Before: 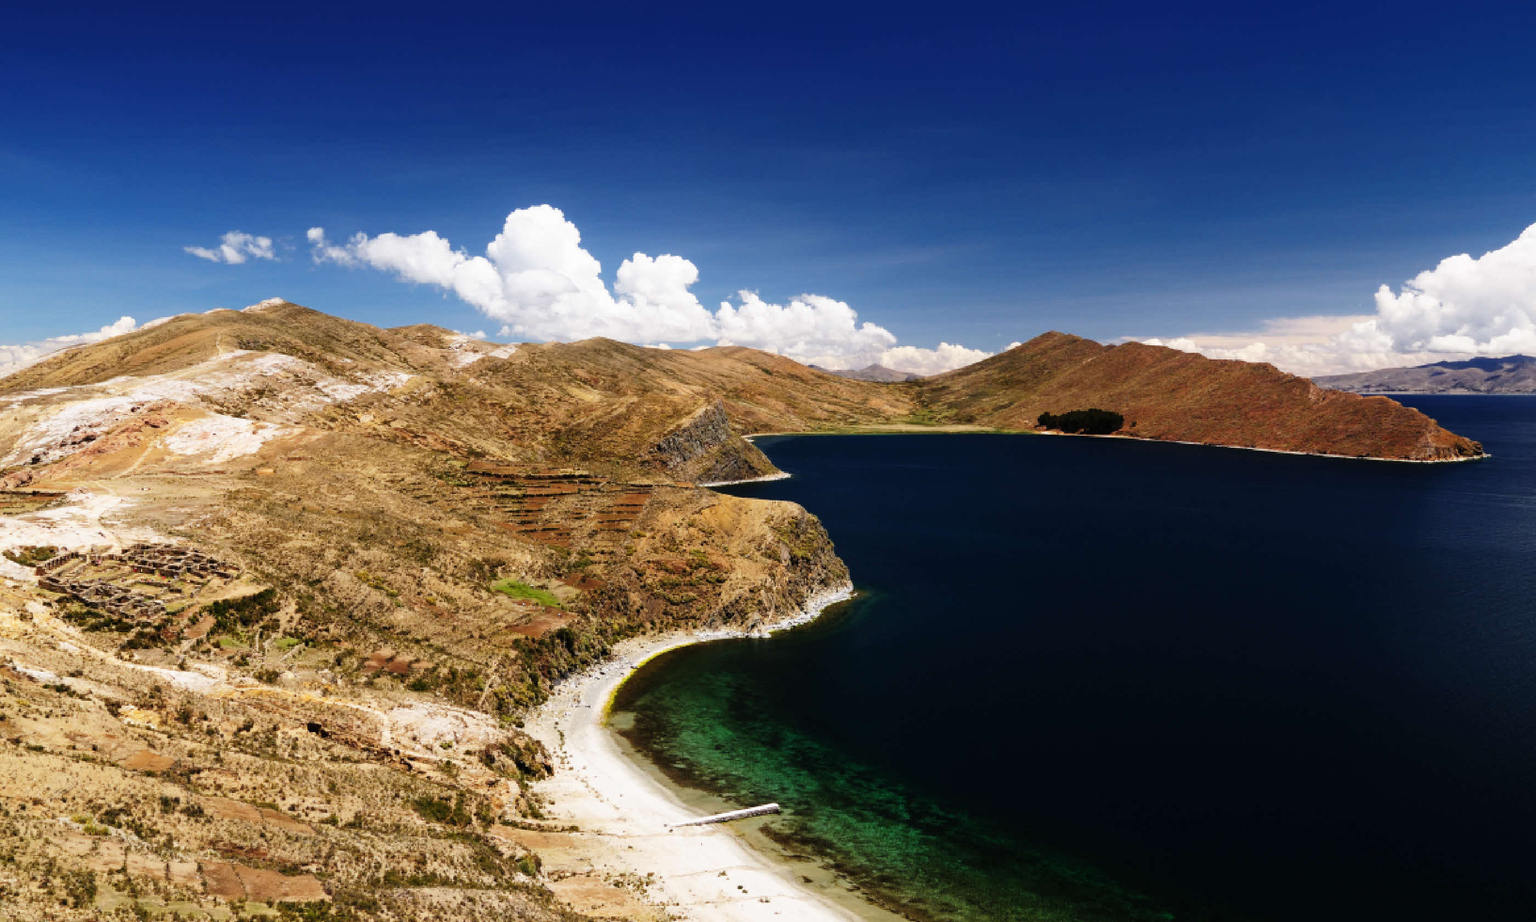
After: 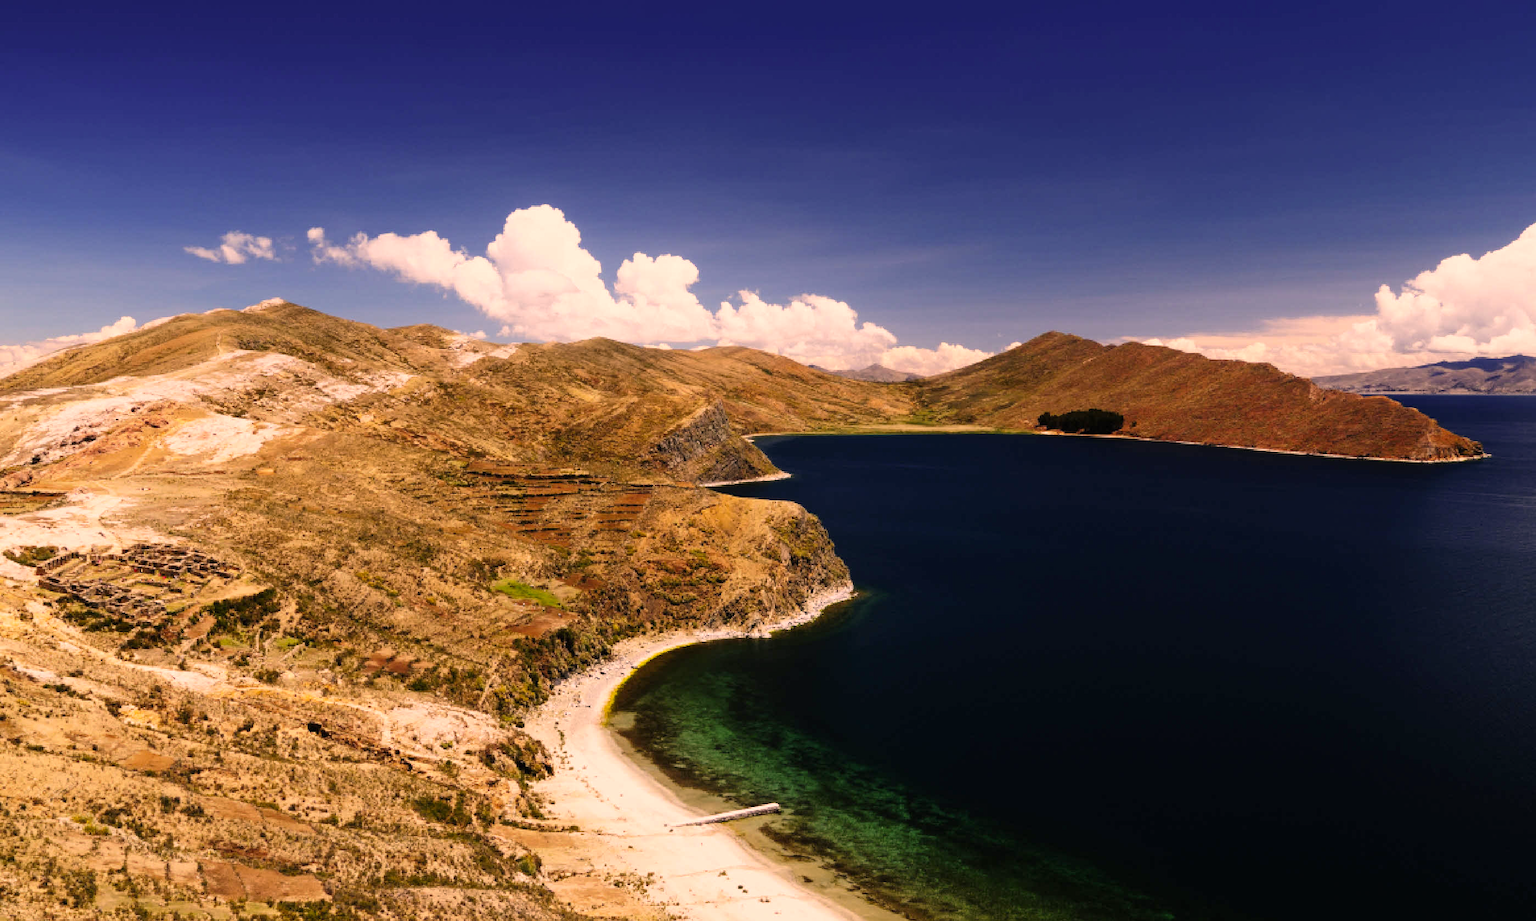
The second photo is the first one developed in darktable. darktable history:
color correction: highlights a* 17.59, highlights b* 18.48
